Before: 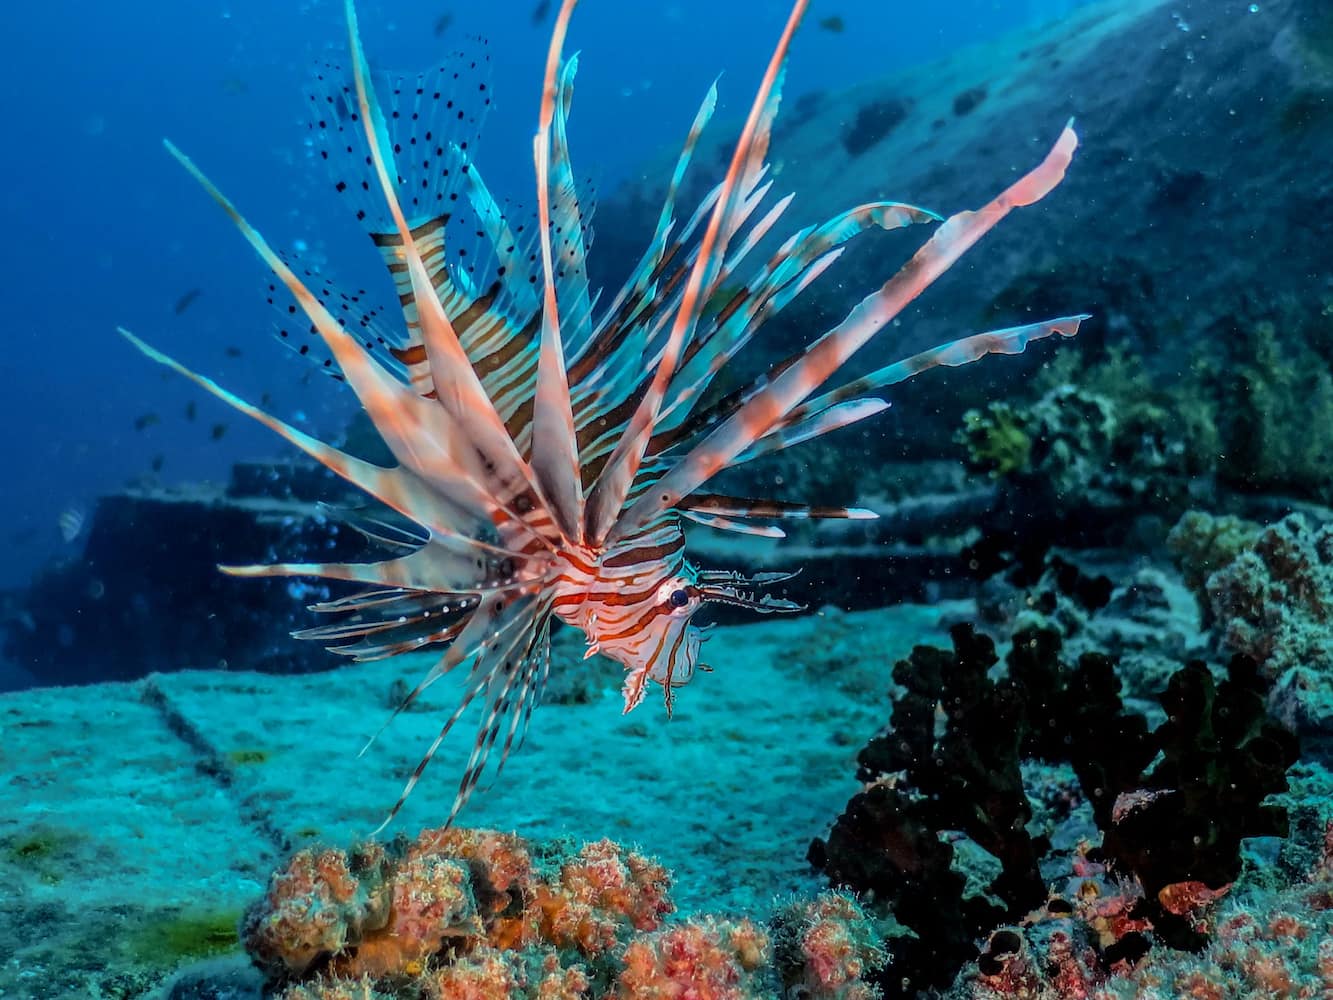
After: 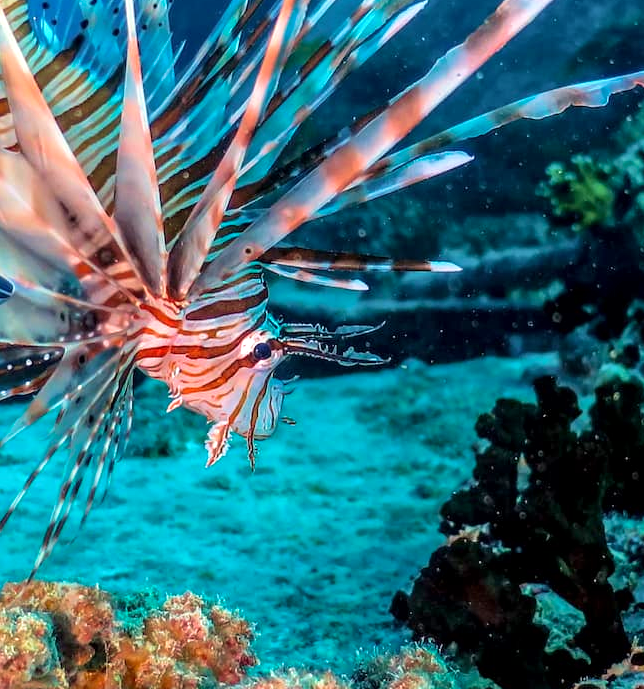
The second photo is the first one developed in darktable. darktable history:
velvia: on, module defaults
exposure: black level correction 0.001, exposure 0.499 EV, compensate highlight preservation false
tone equalizer: on, module defaults
crop: left 31.322%, top 24.728%, right 20.341%, bottom 6.366%
local contrast: mode bilateral grid, contrast 15, coarseness 36, detail 104%, midtone range 0.2
